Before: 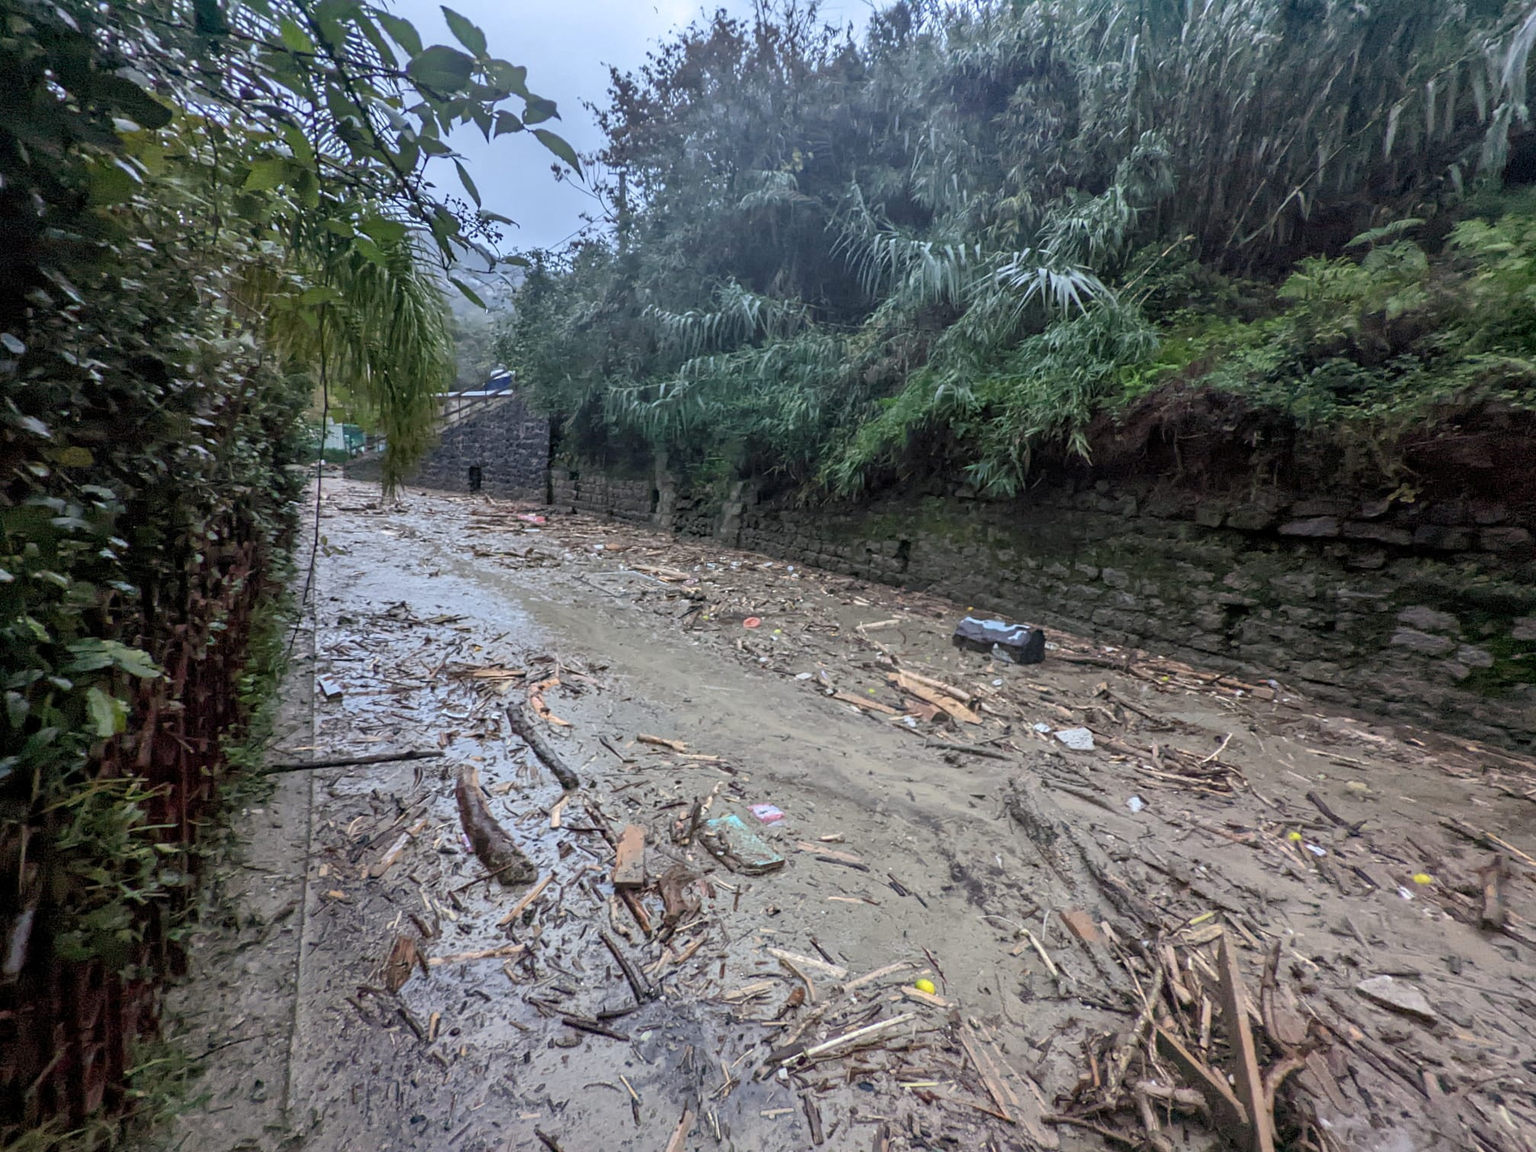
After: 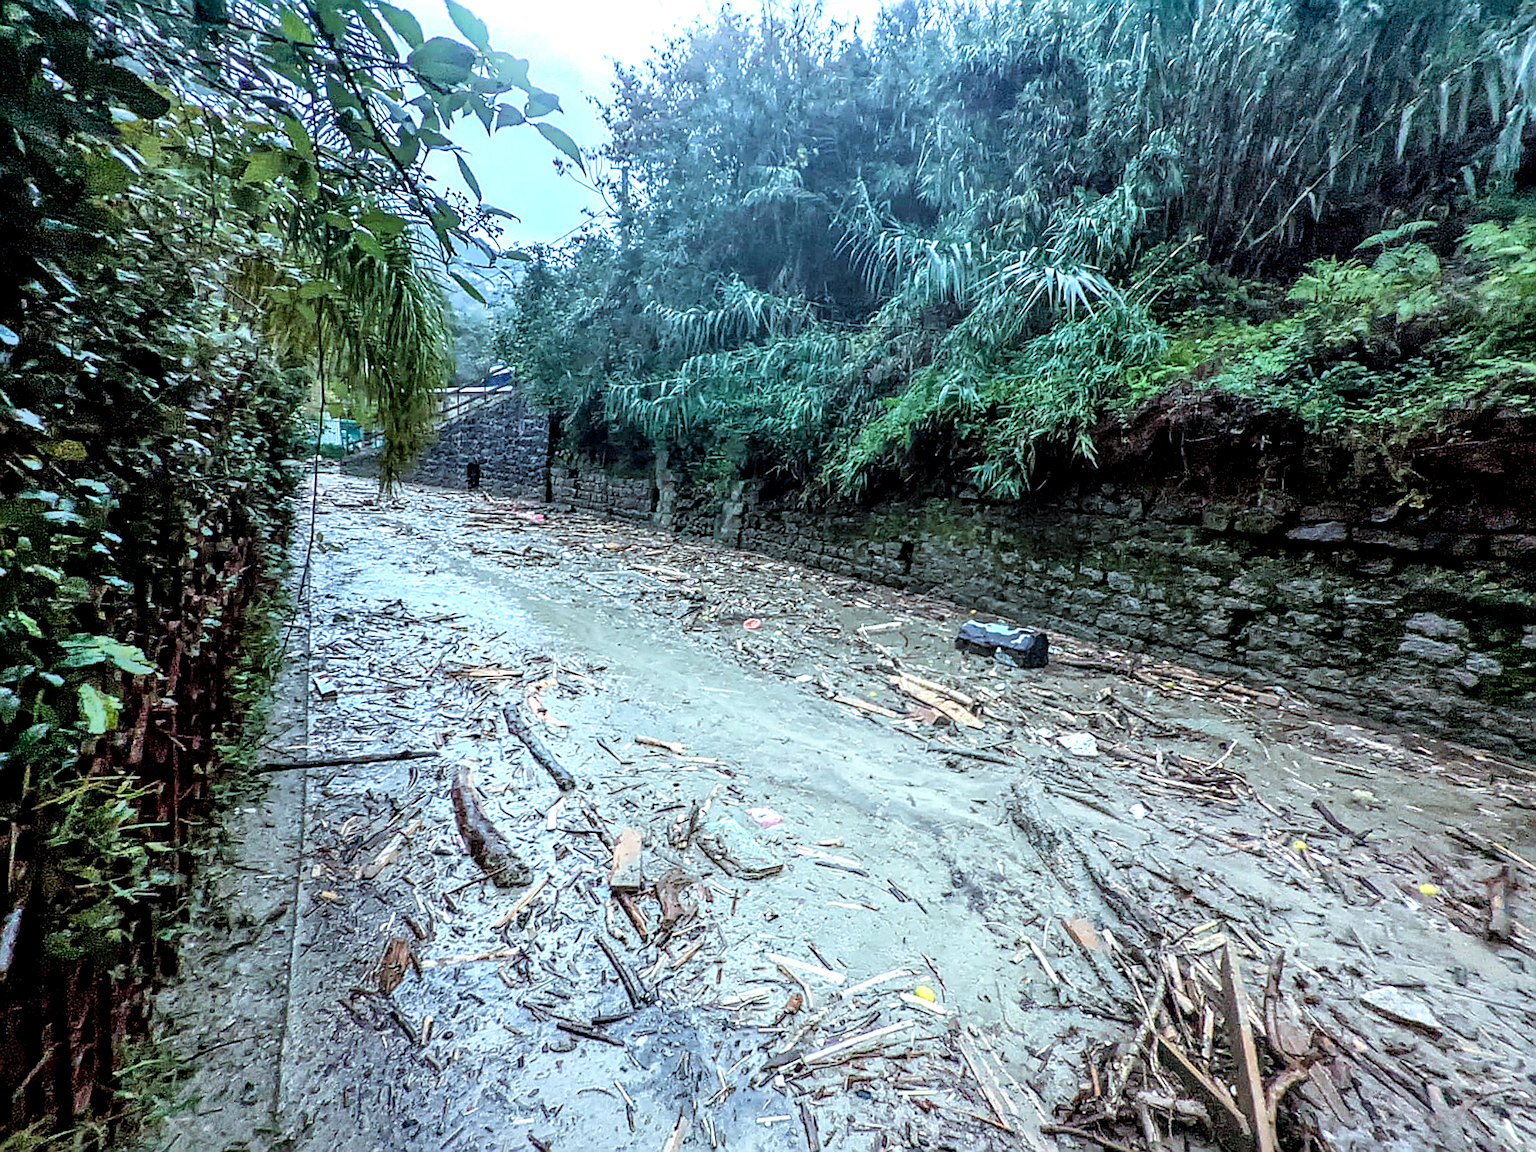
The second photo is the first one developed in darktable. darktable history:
crop and rotate: angle -0.502°
sharpen: radius 1.347, amount 1.244, threshold 0.696
velvia: on, module defaults
local contrast: highlights 61%, detail 143%, midtone range 0.434
shadows and highlights: highlights 69.56, soften with gaussian
exposure: black level correction 0.006, compensate highlight preservation false
color correction: highlights a* -10.02, highlights b* -10.15
tone equalizer: -8 EV -0.751 EV, -7 EV -0.714 EV, -6 EV -0.636 EV, -5 EV -0.399 EV, -3 EV 0.402 EV, -2 EV 0.6 EV, -1 EV 0.68 EV, +0 EV 0.769 EV
